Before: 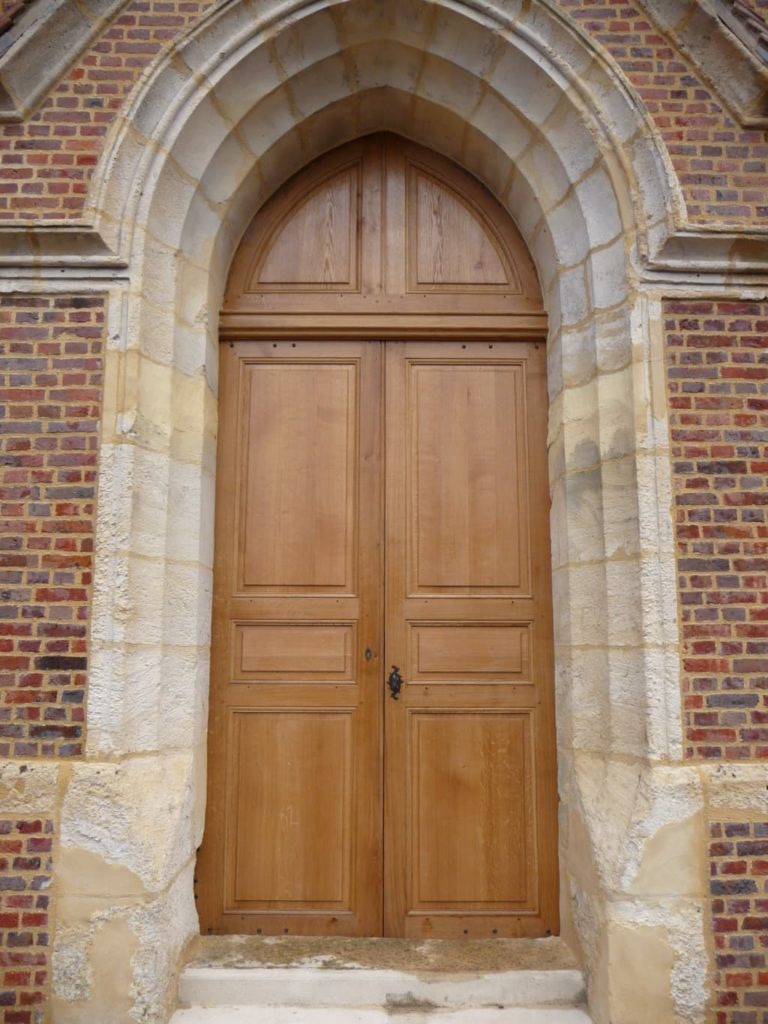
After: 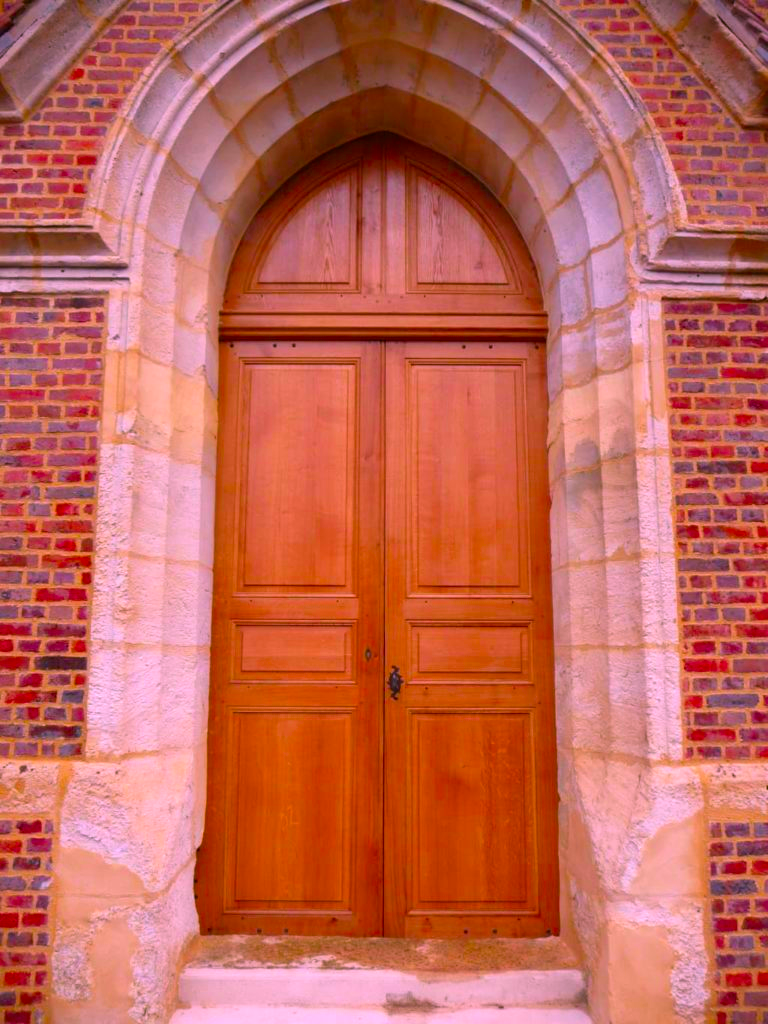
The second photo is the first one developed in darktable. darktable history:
color correction: highlights a* 18.92, highlights b* -11.95, saturation 1.69
color balance rgb: highlights gain › chroma 0.211%, highlights gain › hue 332.87°, perceptual saturation grading › global saturation 31.213%
